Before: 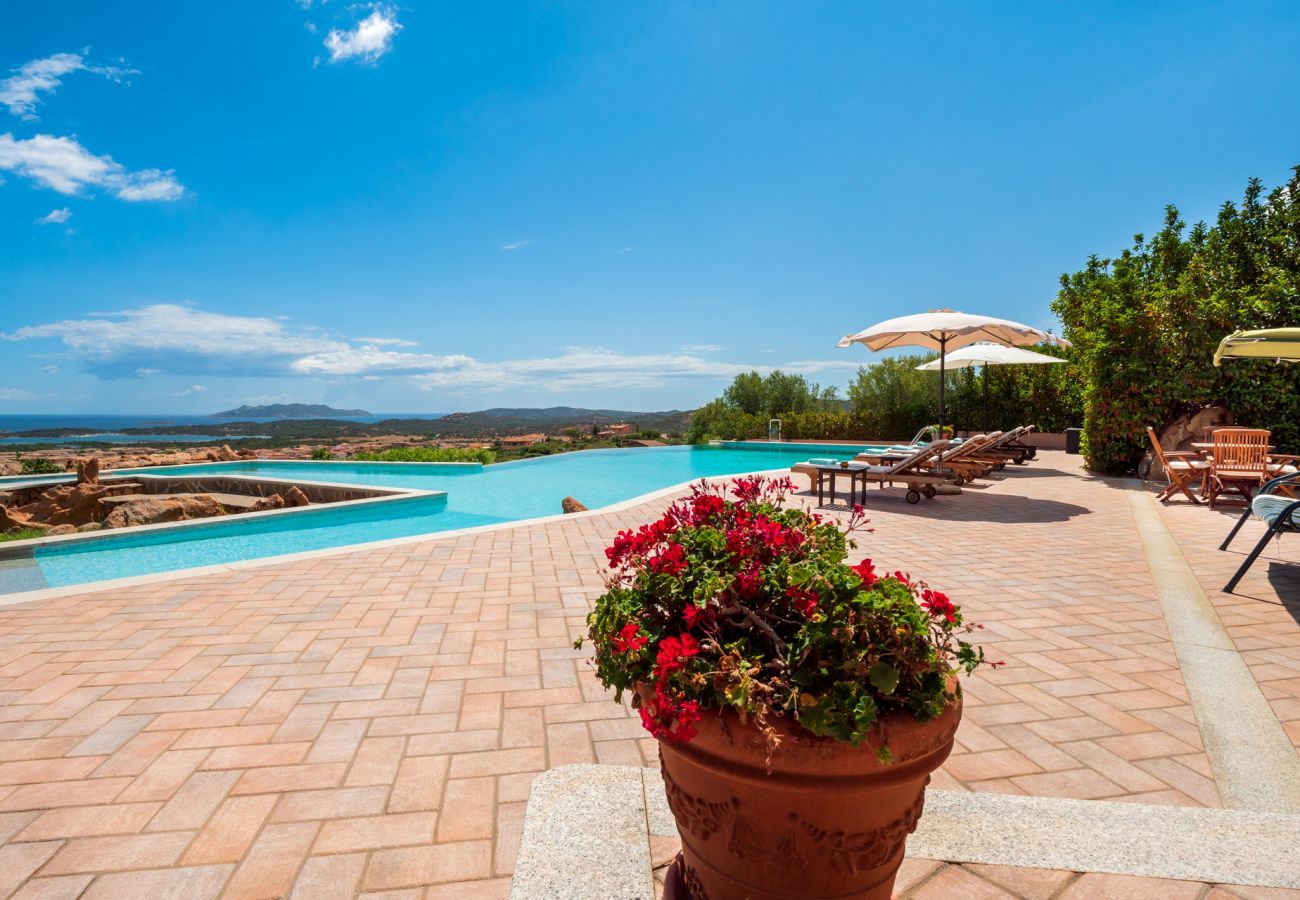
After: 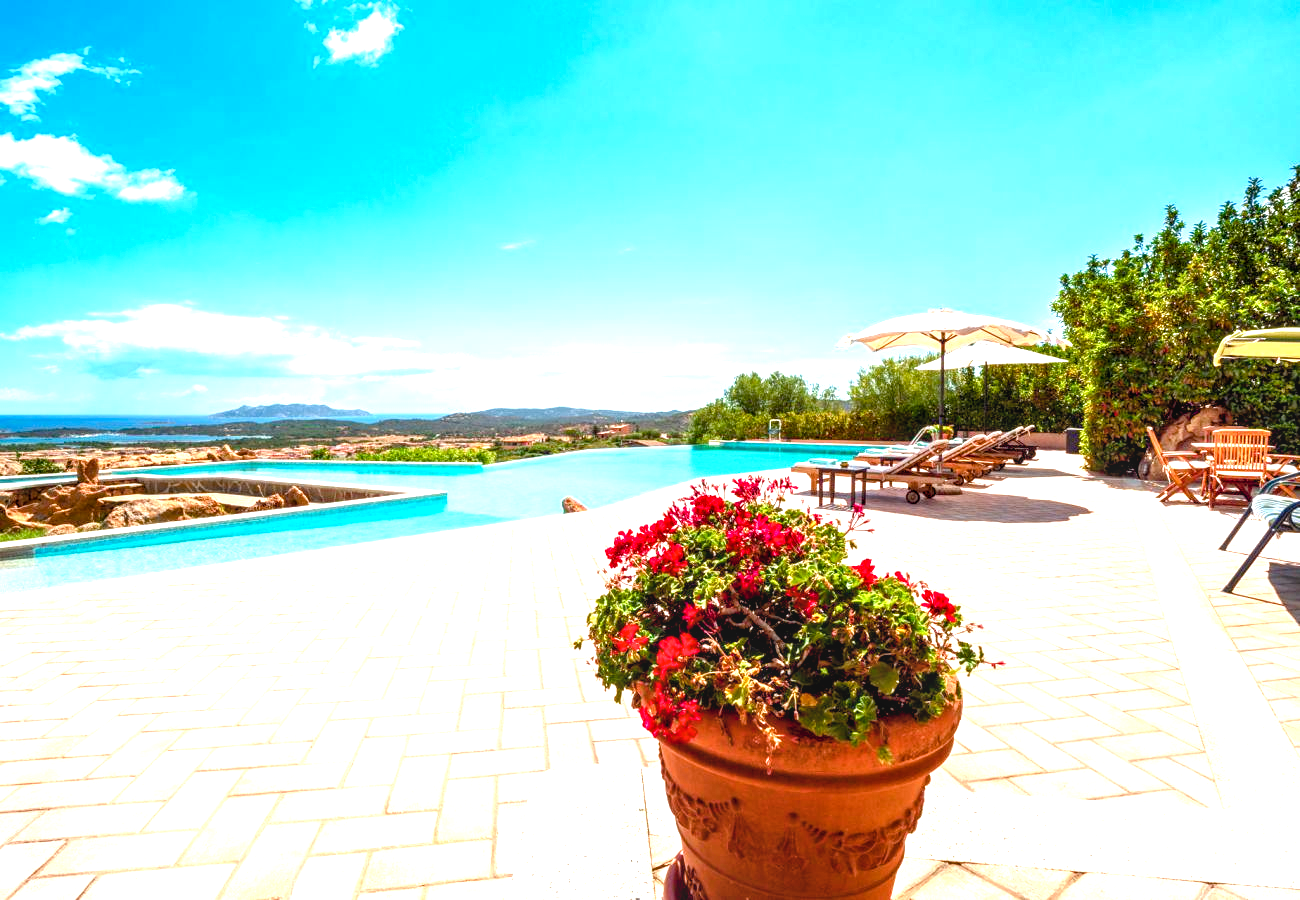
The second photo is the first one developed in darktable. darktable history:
local contrast: on, module defaults
exposure: black level correction 0, exposure 1.098 EV, compensate exposure bias true, compensate highlight preservation false
color balance rgb: shadows lift › chroma 0.962%, shadows lift › hue 114.49°, global offset › luminance -0.503%, perceptual saturation grading › global saturation 20%, perceptual saturation grading › highlights -25.808%, perceptual saturation grading › shadows 25.912%, perceptual brilliance grading › global brilliance 11.255%
